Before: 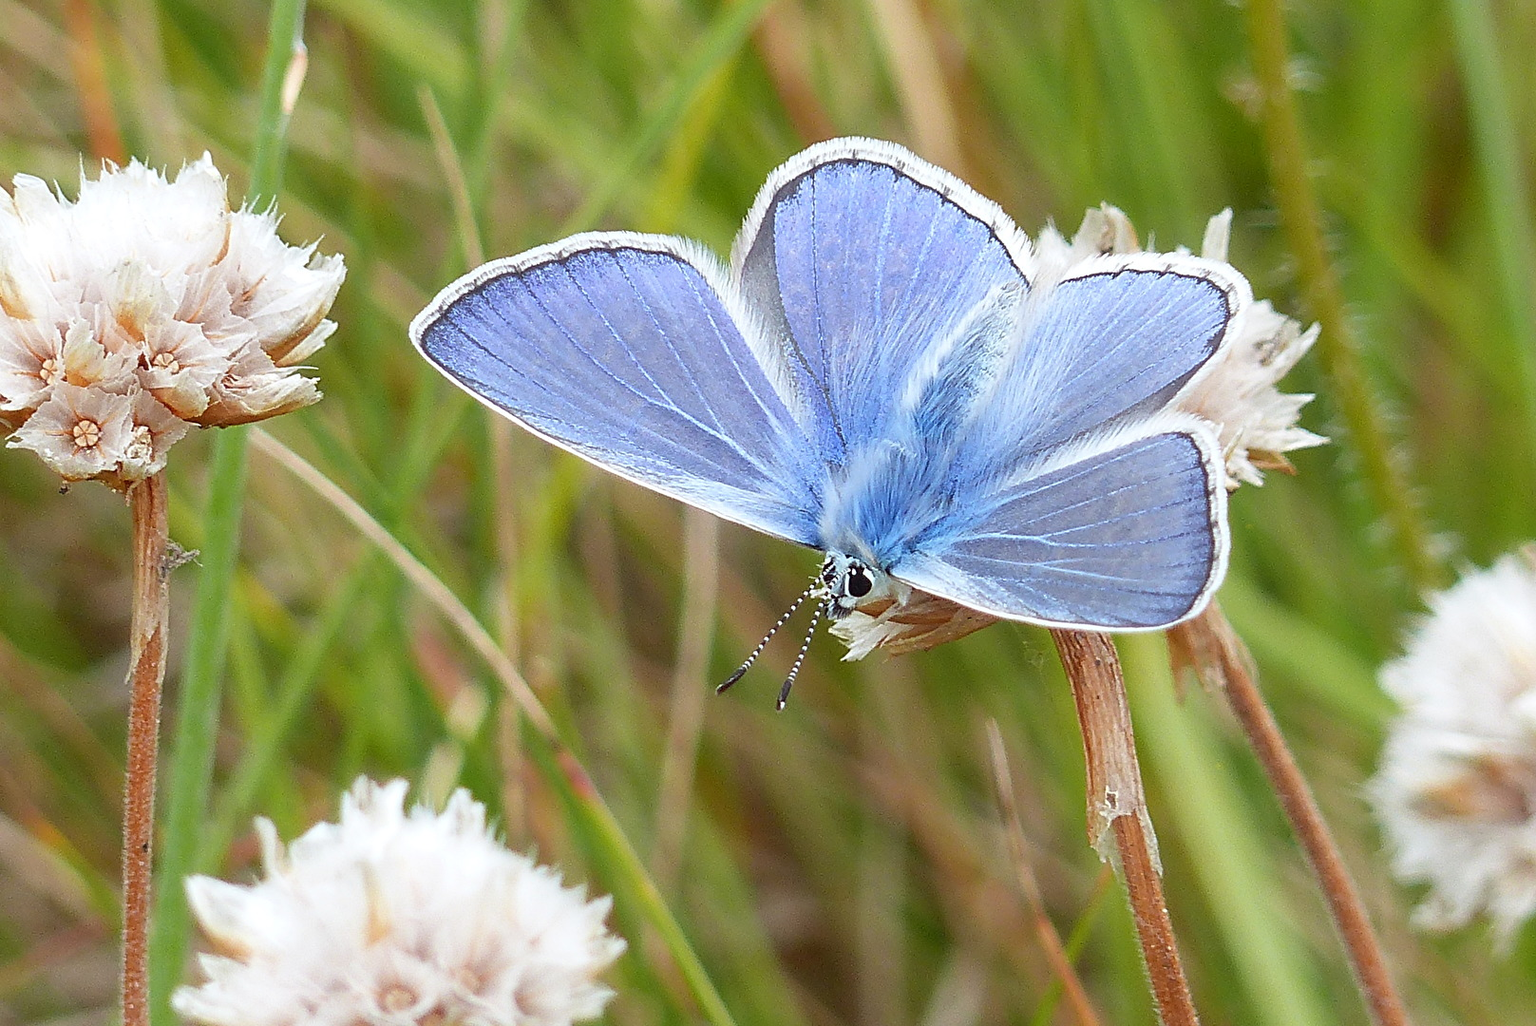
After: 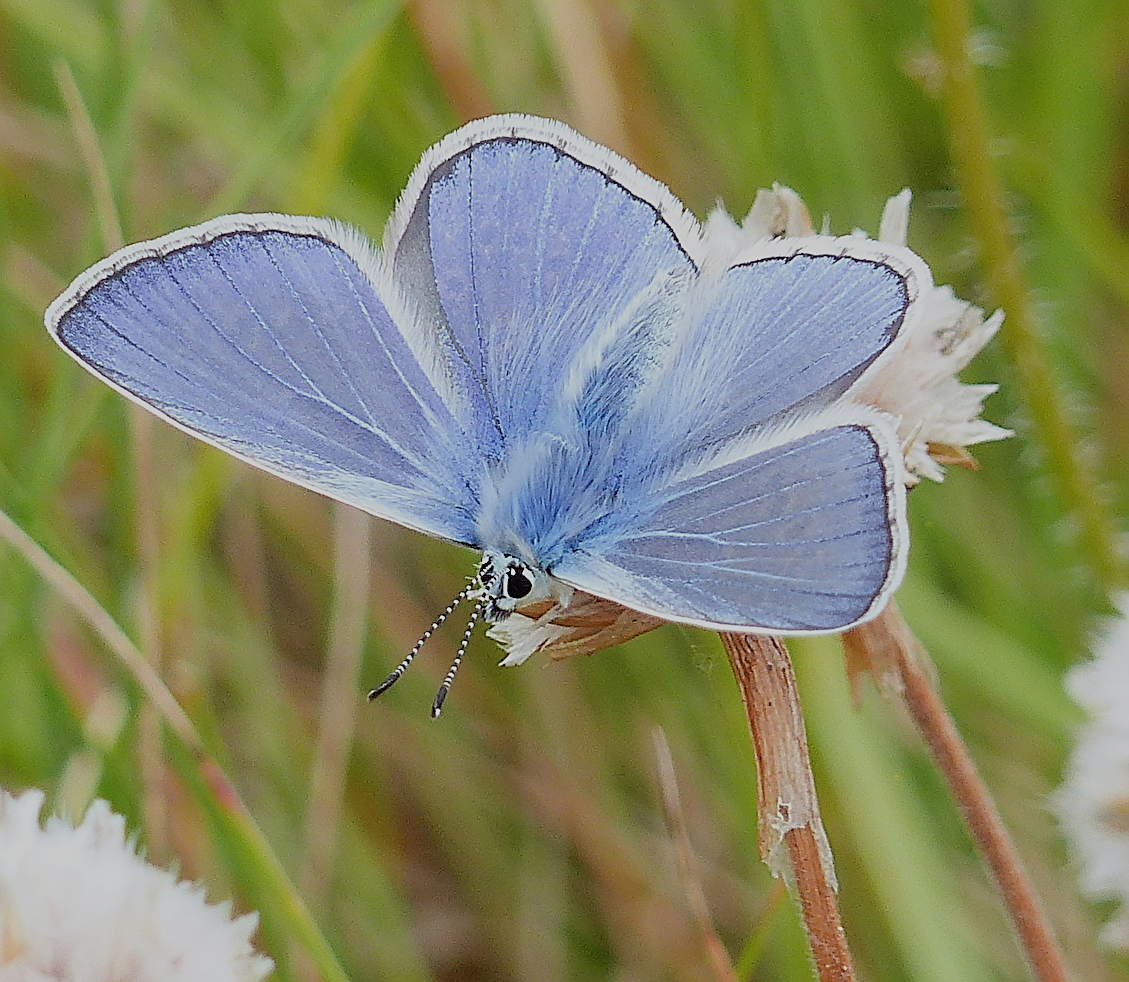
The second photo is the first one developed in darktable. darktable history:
sharpen: on, module defaults
crop and rotate: left 23.907%, top 2.779%, right 6.225%, bottom 6.212%
filmic rgb: black relative exposure -6.6 EV, white relative exposure 4.74 EV, threshold 5.98 EV, hardness 3.16, contrast 0.806, enable highlight reconstruction true
